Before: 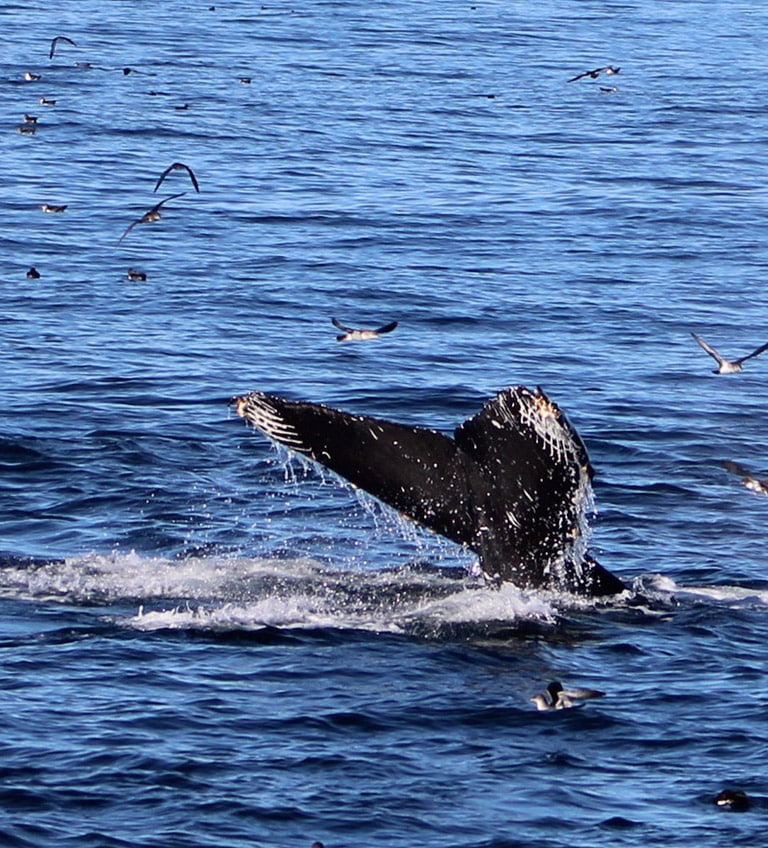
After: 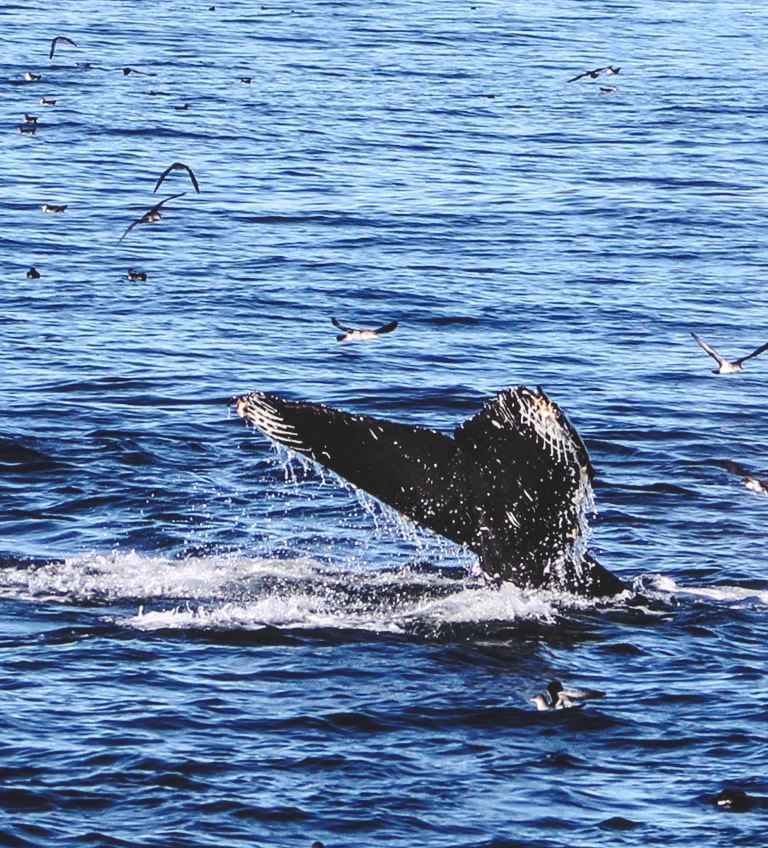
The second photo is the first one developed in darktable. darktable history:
base curve: curves: ch0 [(0, 0.024) (0.055, 0.065) (0.121, 0.166) (0.236, 0.319) (0.693, 0.726) (1, 1)], preserve colors none
local contrast: on, module defaults
tone curve: curves: ch0 [(0, 0) (0.003, 0.001) (0.011, 0.005) (0.025, 0.011) (0.044, 0.02) (0.069, 0.031) (0.1, 0.045) (0.136, 0.078) (0.177, 0.124) (0.224, 0.18) (0.277, 0.245) (0.335, 0.315) (0.399, 0.393) (0.468, 0.477) (0.543, 0.569) (0.623, 0.666) (0.709, 0.771) (0.801, 0.871) (0.898, 0.965) (1, 1)], color space Lab, independent channels, preserve colors none
